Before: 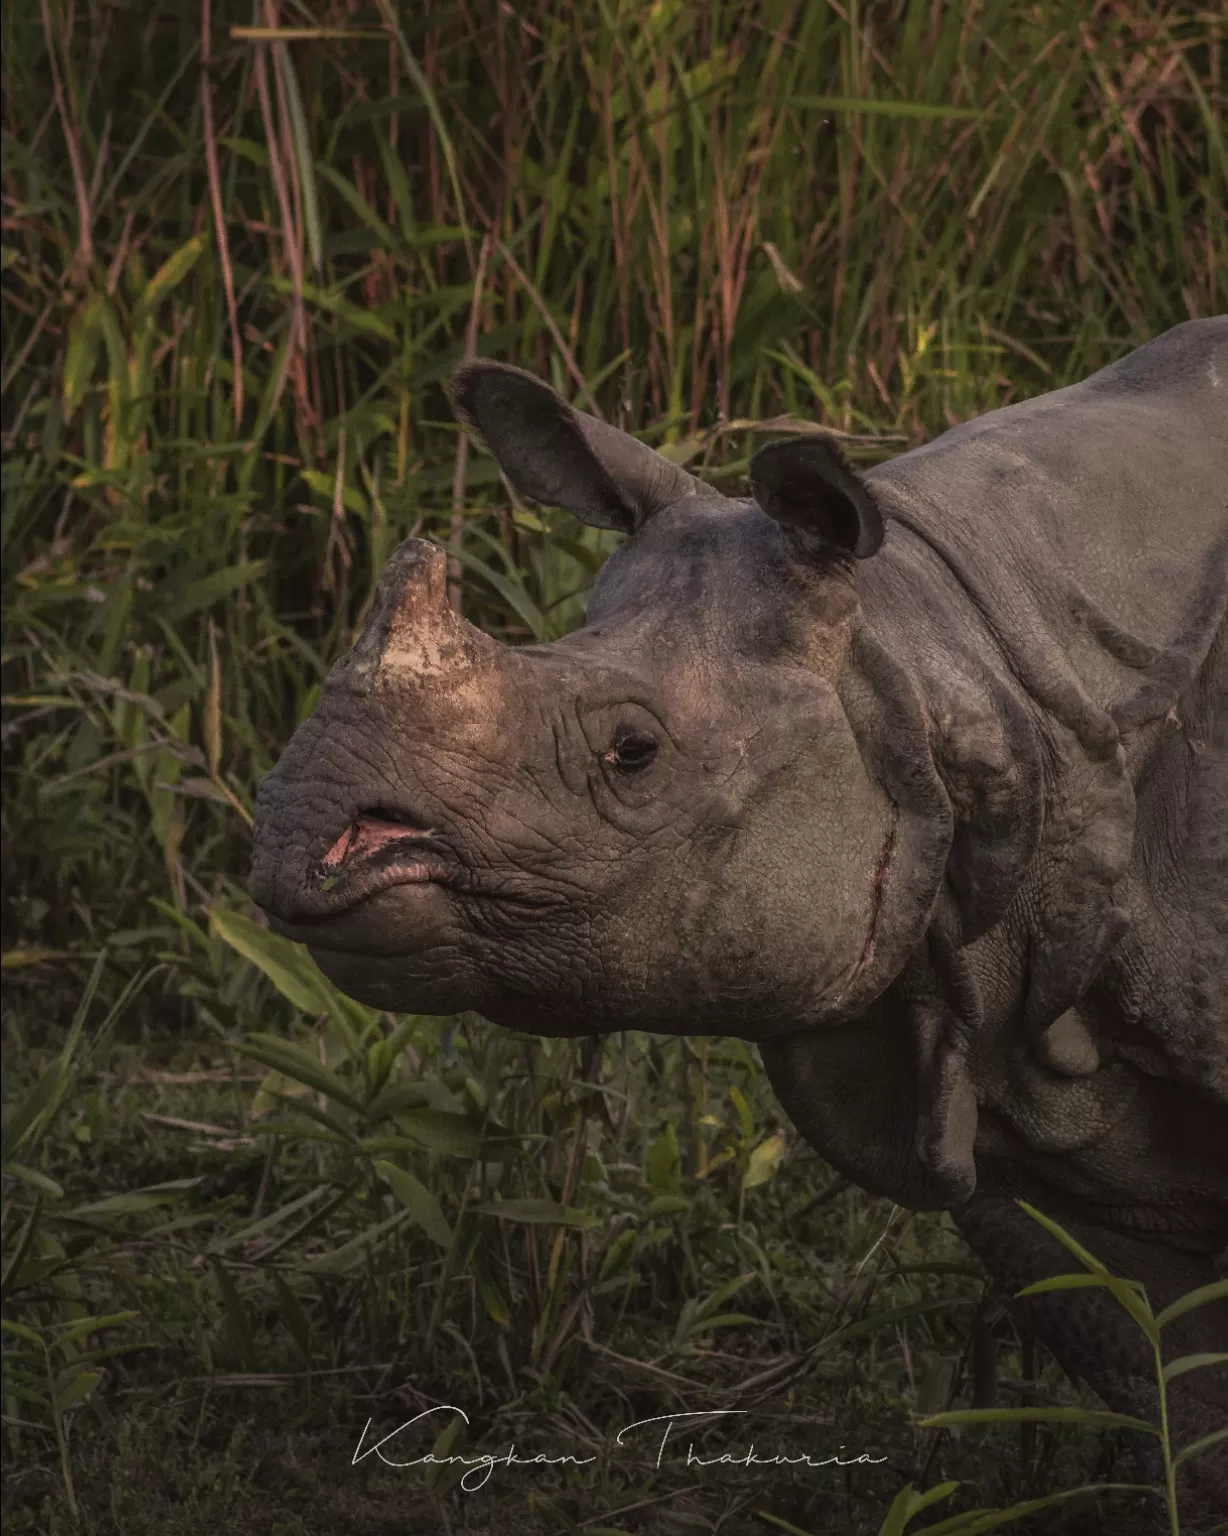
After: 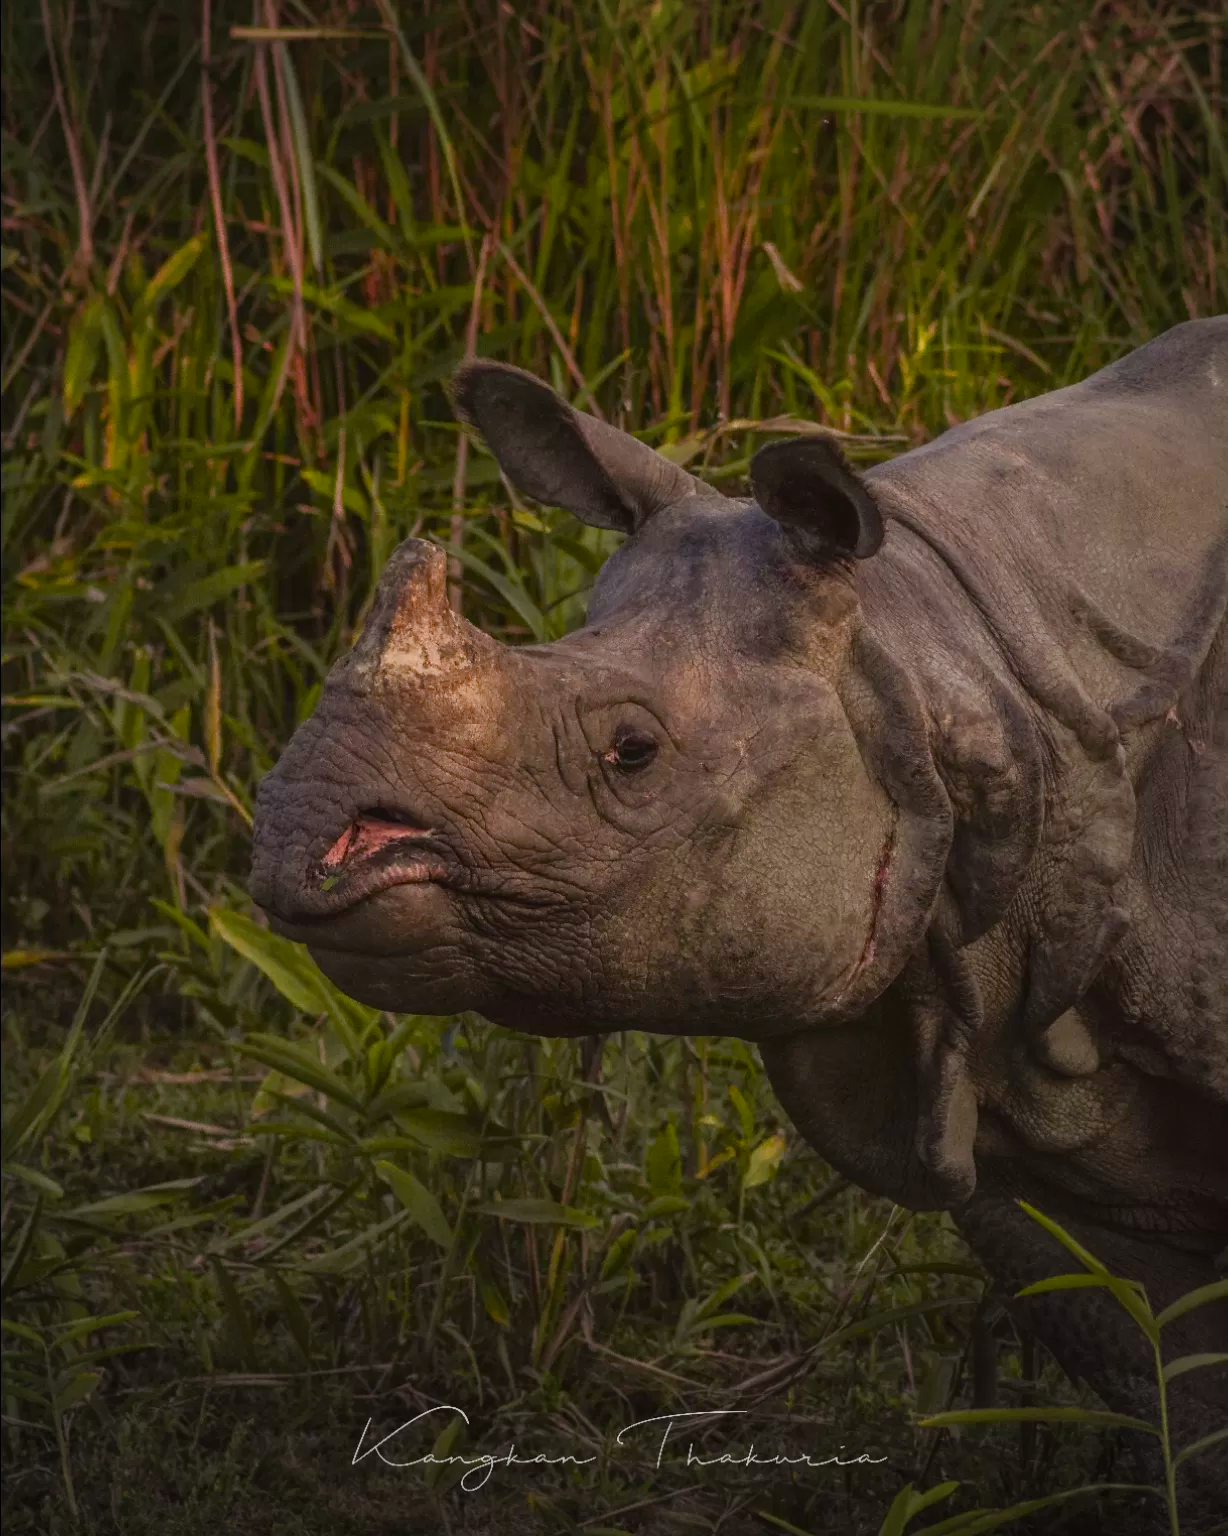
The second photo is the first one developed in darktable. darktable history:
color balance rgb: perceptual saturation grading › global saturation 35%, perceptual saturation grading › highlights -30%, perceptual saturation grading › shadows 35%, perceptual brilliance grading › global brilliance 3%, perceptual brilliance grading › highlights -3%, perceptual brilliance grading › shadows 3%
vignetting: fall-off radius 60.92%
